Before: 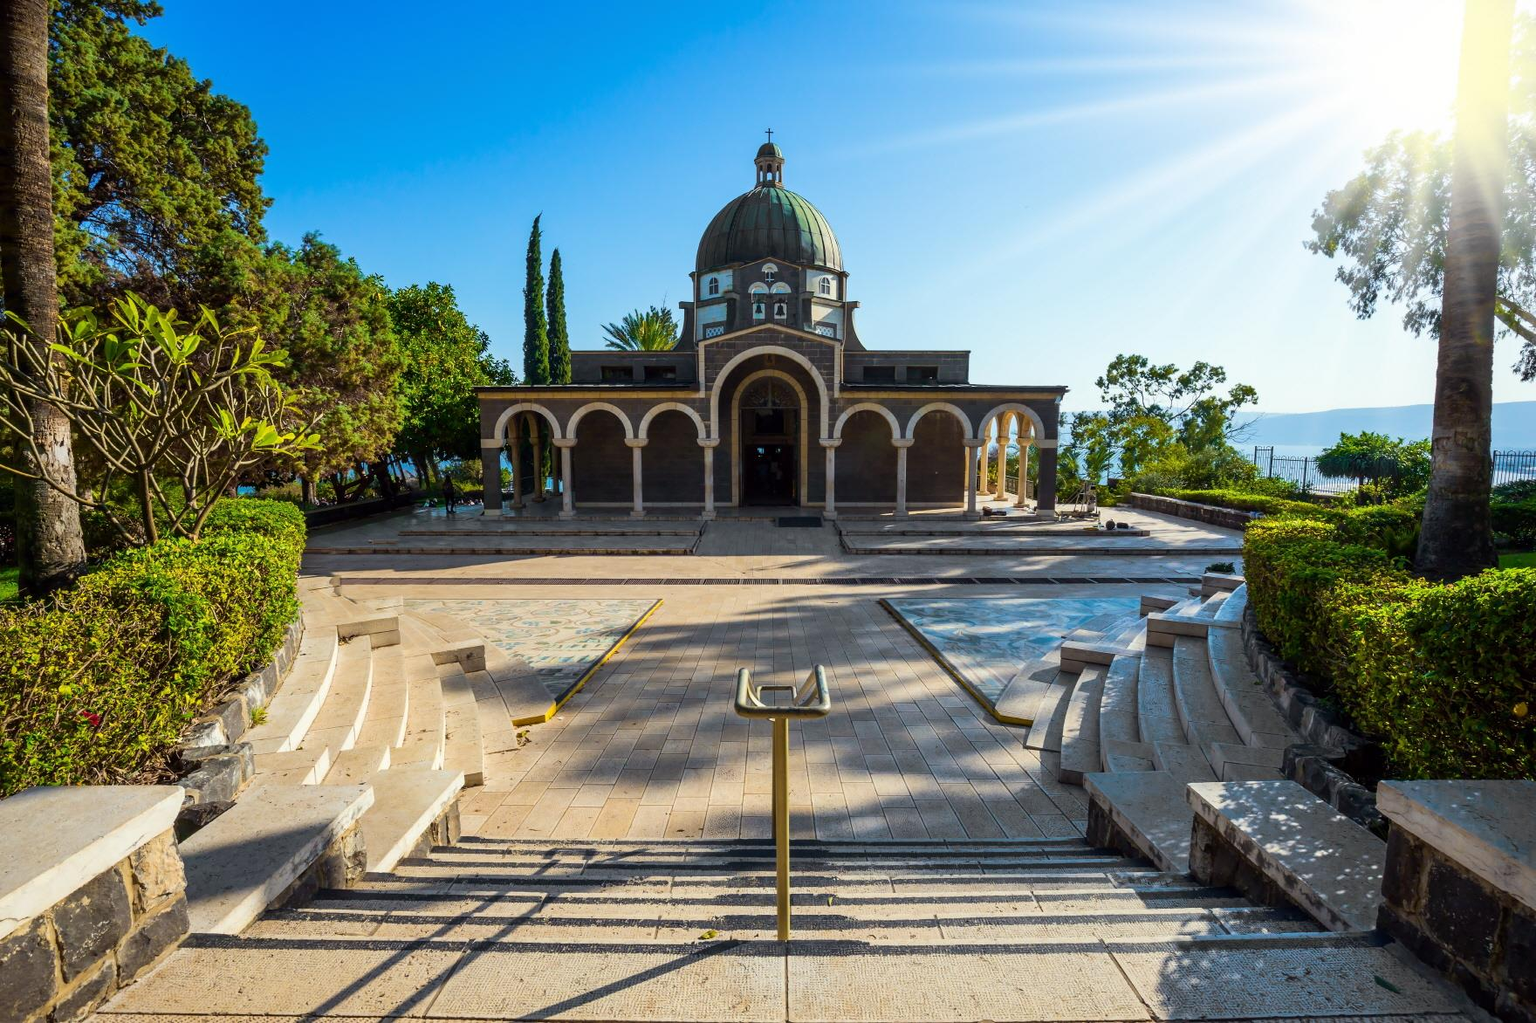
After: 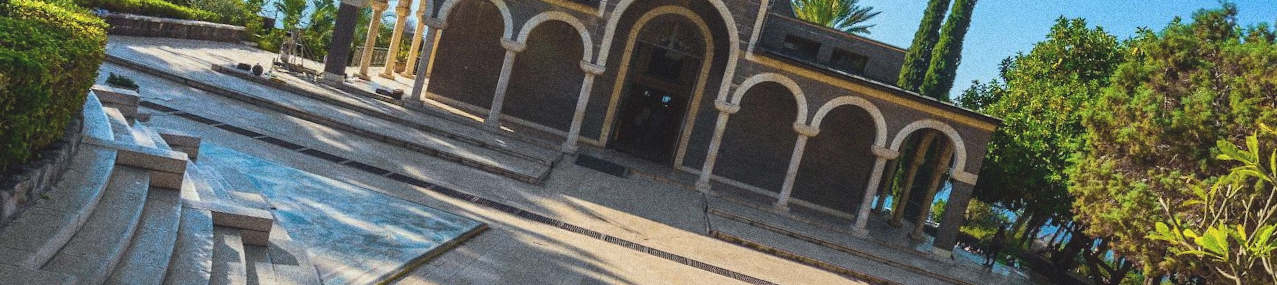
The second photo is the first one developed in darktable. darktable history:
color balance: lift [1.007, 1, 1, 1], gamma [1.097, 1, 1, 1]
grain: coarseness 0.09 ISO, strength 40%
crop and rotate: angle 16.12°, top 30.835%, bottom 35.653%
shadows and highlights: radius 125.46, shadows 21.19, highlights -21.19, low approximation 0.01
